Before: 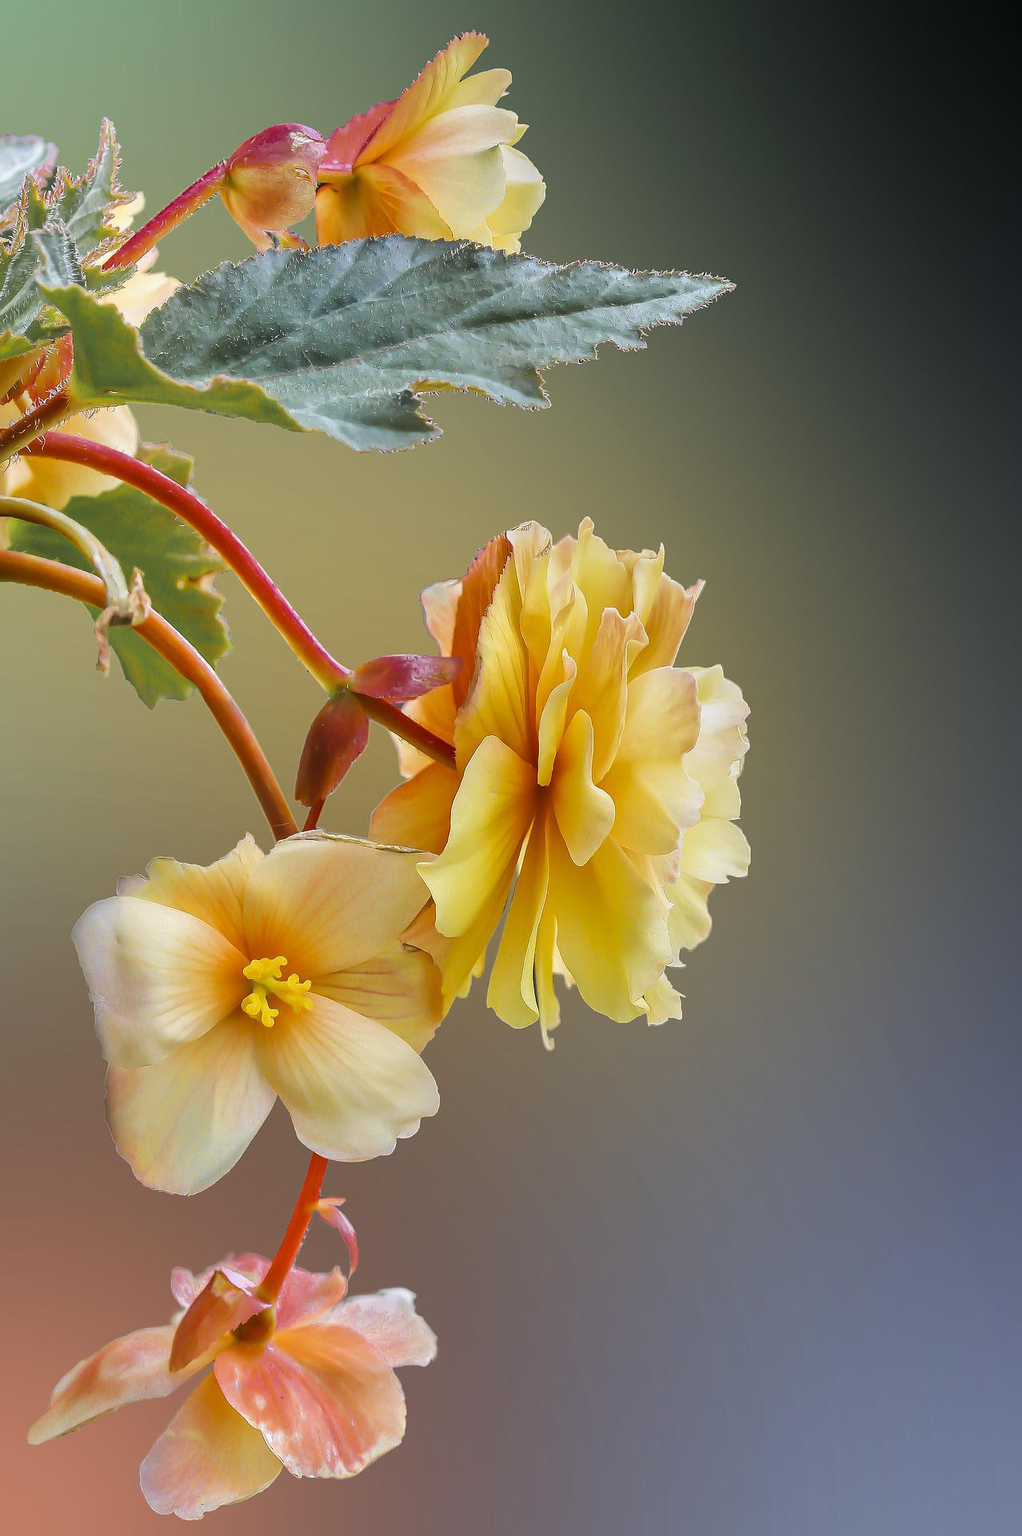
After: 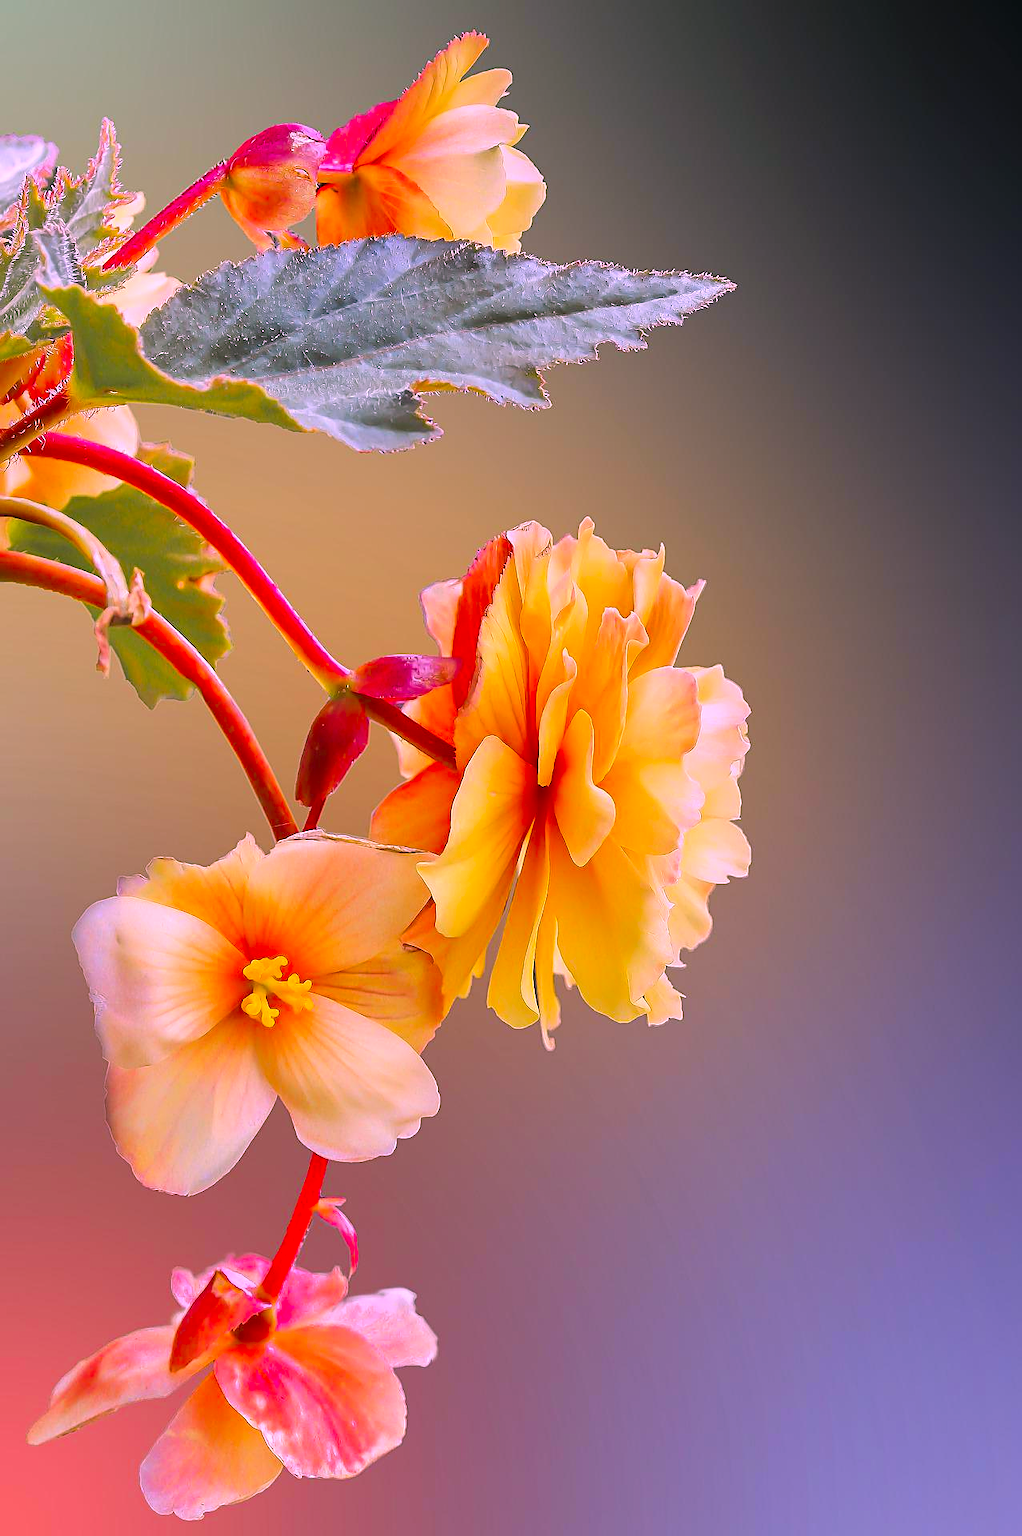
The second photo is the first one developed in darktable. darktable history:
contrast brightness saturation: contrast 0.049, brightness 0.056, saturation 0.012
sharpen: on, module defaults
color correction: highlights a* 19.47, highlights b* -12.3, saturation 1.65
